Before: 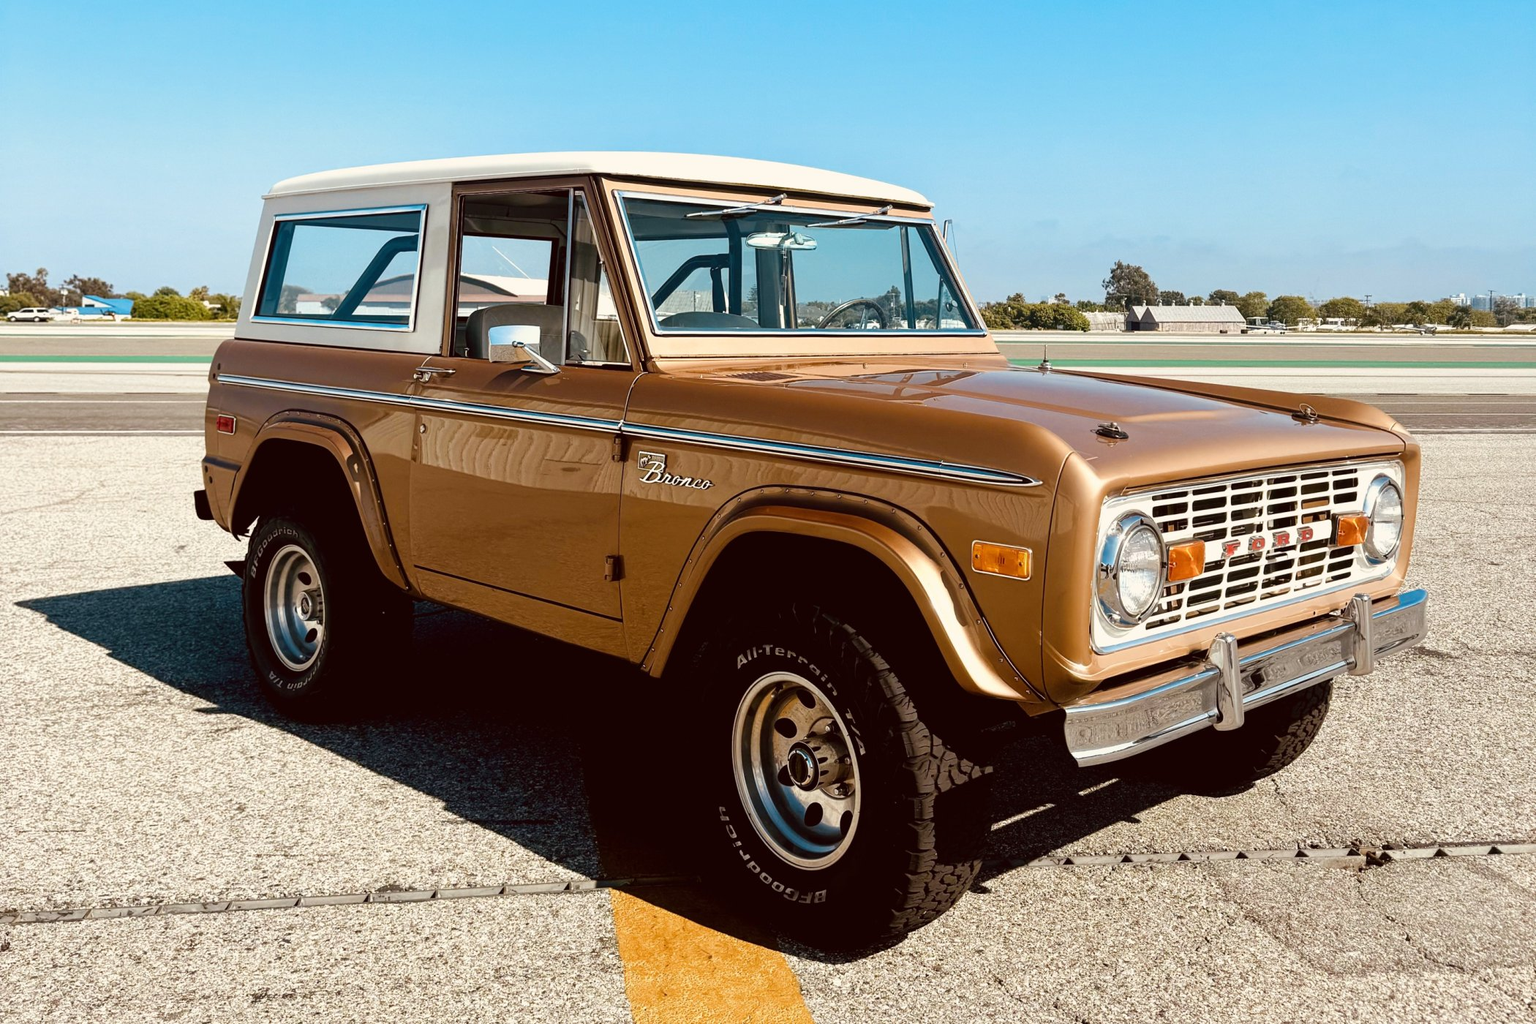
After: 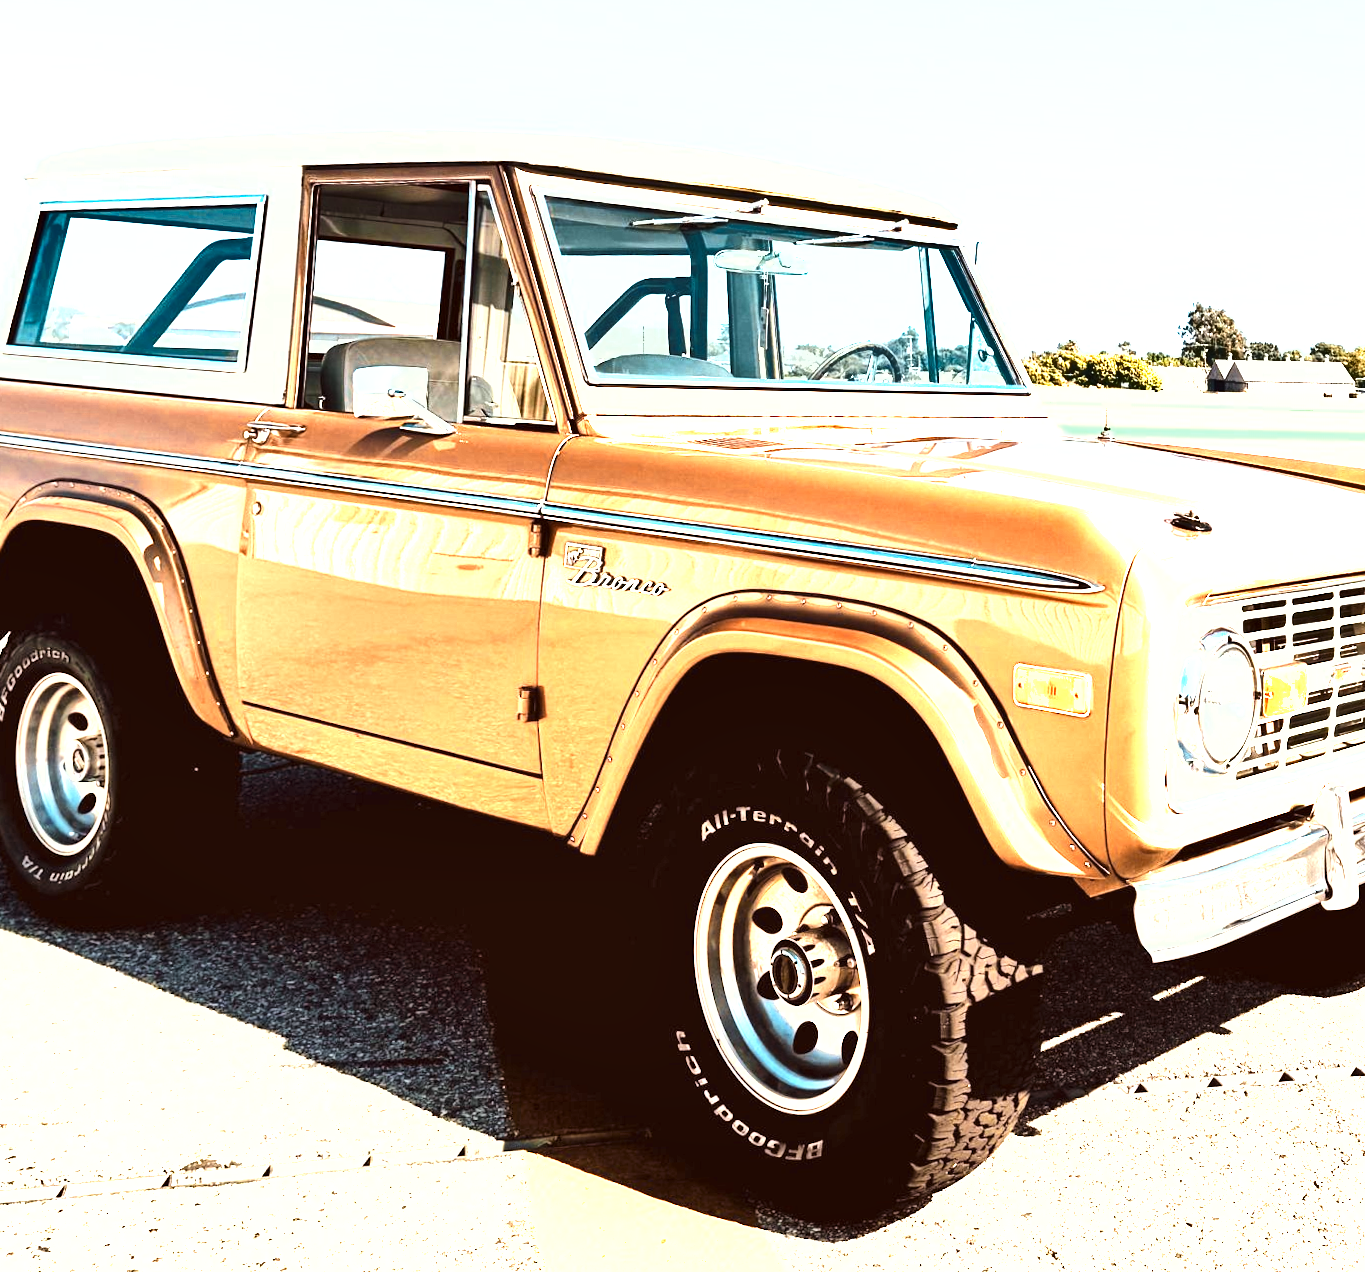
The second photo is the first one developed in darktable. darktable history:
crop and rotate: left 18.442%, right 15.508%
shadows and highlights: low approximation 0.01, soften with gaussian
white balance: red 0.978, blue 0.999
color zones: curves: ch0 [(0.018, 0.548) (0.197, 0.654) (0.425, 0.447) (0.605, 0.658) (0.732, 0.579)]; ch1 [(0.105, 0.531) (0.224, 0.531) (0.386, 0.39) (0.618, 0.456) (0.732, 0.456) (0.956, 0.421)]; ch2 [(0.039, 0.583) (0.215, 0.465) (0.399, 0.544) (0.465, 0.548) (0.614, 0.447) (0.724, 0.43) (0.882, 0.623) (0.956, 0.632)]
exposure: black level correction 0, exposure 2.088 EV, compensate exposure bias true, compensate highlight preservation false
rotate and perspective: rotation -0.013°, lens shift (vertical) -0.027, lens shift (horizontal) 0.178, crop left 0.016, crop right 0.989, crop top 0.082, crop bottom 0.918
tone curve: curves: ch0 [(0.021, 0) (0.104, 0.052) (0.496, 0.526) (0.737, 0.783) (1, 1)], color space Lab, linked channels, preserve colors none
